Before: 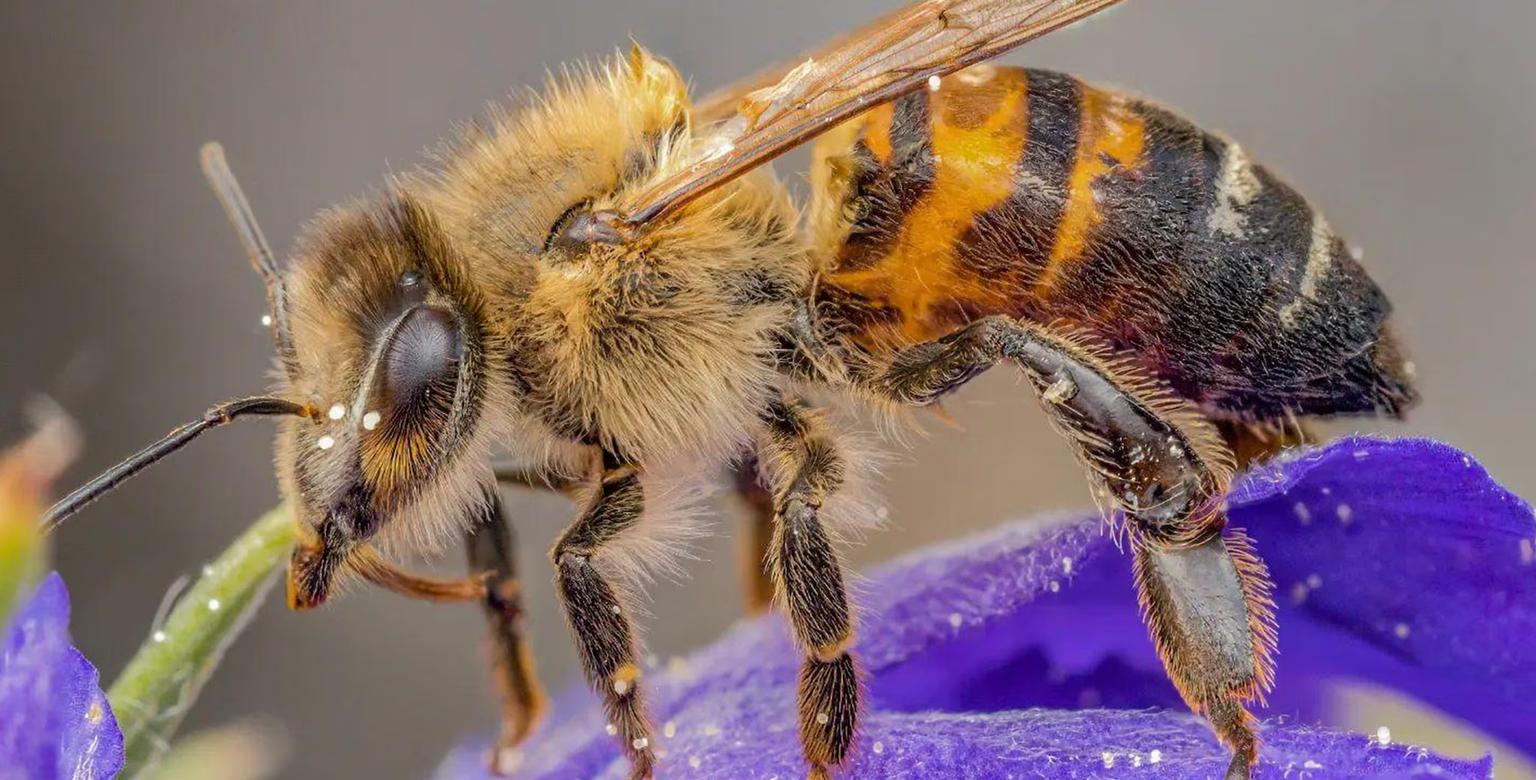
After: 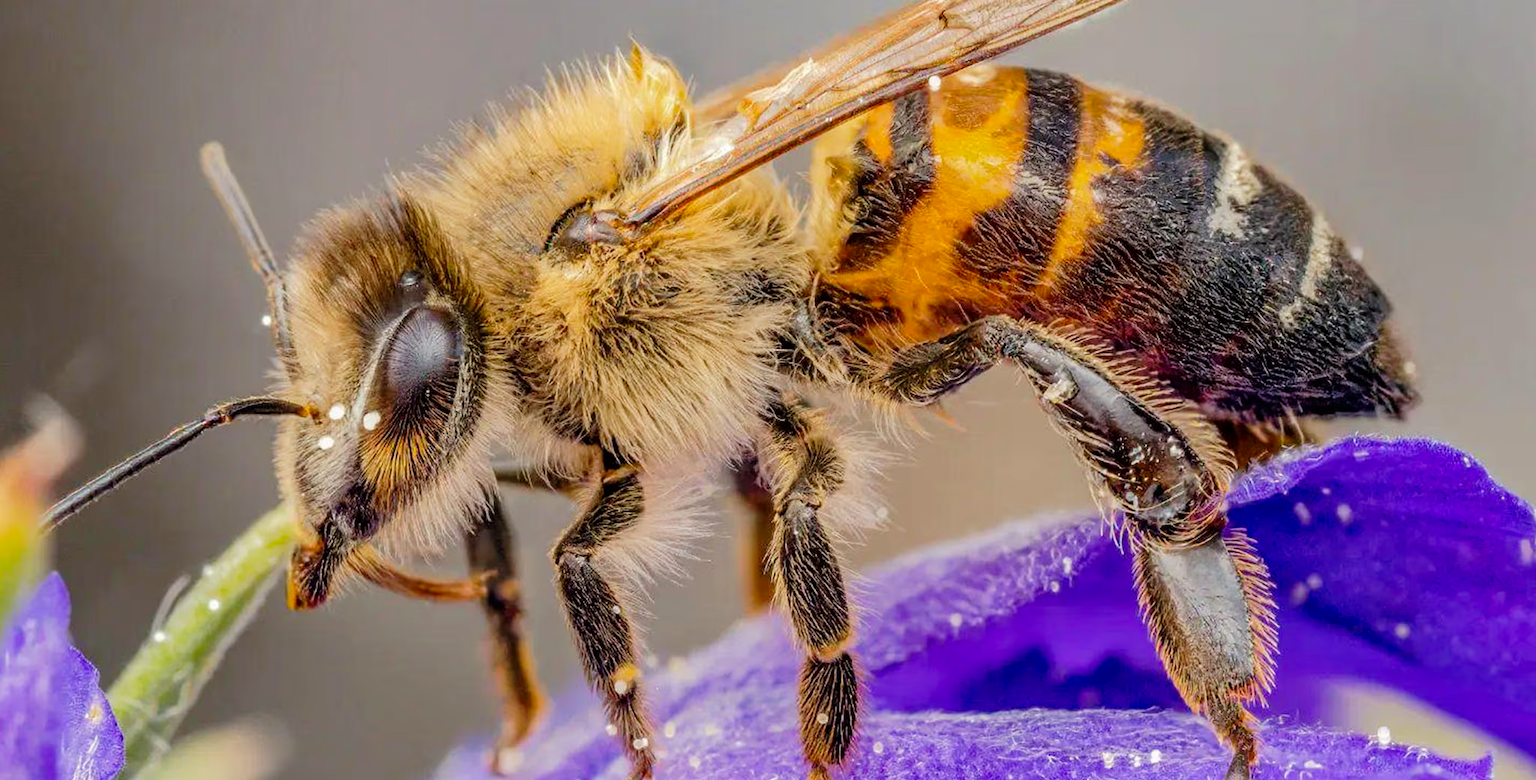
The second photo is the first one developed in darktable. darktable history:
tone curve: curves: ch0 [(0.003, 0) (0.066, 0.023) (0.149, 0.094) (0.264, 0.238) (0.395, 0.421) (0.517, 0.56) (0.688, 0.743) (0.813, 0.846) (1, 1)]; ch1 [(0, 0) (0.164, 0.115) (0.337, 0.332) (0.39, 0.398) (0.464, 0.461) (0.501, 0.5) (0.521, 0.535) (0.571, 0.588) (0.652, 0.681) (0.733, 0.749) (0.811, 0.796) (1, 1)]; ch2 [(0, 0) (0.337, 0.382) (0.464, 0.476) (0.501, 0.502) (0.527, 0.54) (0.556, 0.567) (0.6, 0.59) (0.687, 0.675) (1, 1)], preserve colors none
